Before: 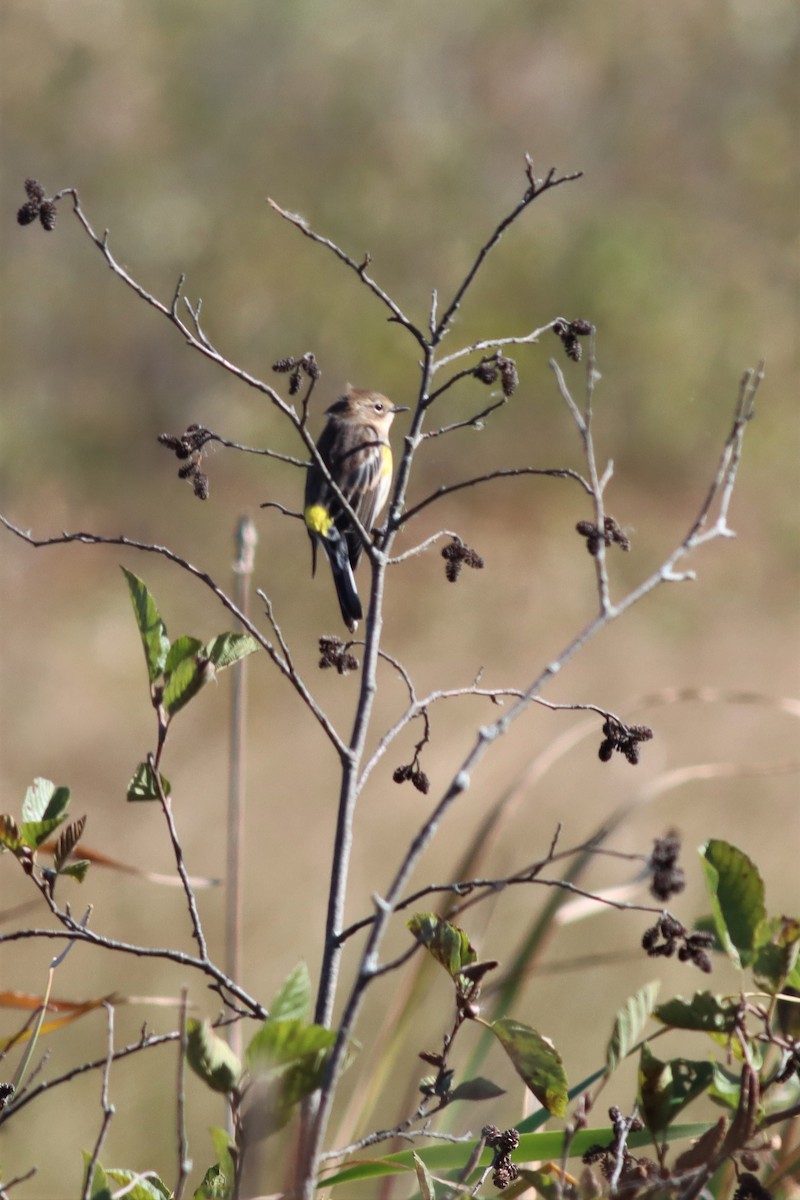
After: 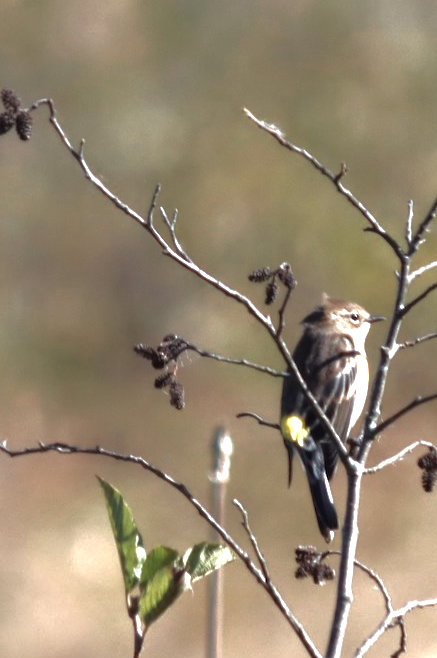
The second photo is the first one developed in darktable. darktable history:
crop and rotate: left 3.047%, top 7.509%, right 42.236%, bottom 37.598%
base curve: curves: ch0 [(0, 0) (0.826, 0.587) (1, 1)]
color zones: curves: ch0 [(0.018, 0.548) (0.197, 0.654) (0.425, 0.447) (0.605, 0.658) (0.732, 0.579)]; ch1 [(0.105, 0.531) (0.224, 0.531) (0.386, 0.39) (0.618, 0.456) (0.732, 0.456) (0.956, 0.421)]; ch2 [(0.039, 0.583) (0.215, 0.465) (0.399, 0.544) (0.465, 0.548) (0.614, 0.447) (0.724, 0.43) (0.882, 0.623) (0.956, 0.632)]
exposure: exposure 0.921 EV, compensate highlight preservation false
